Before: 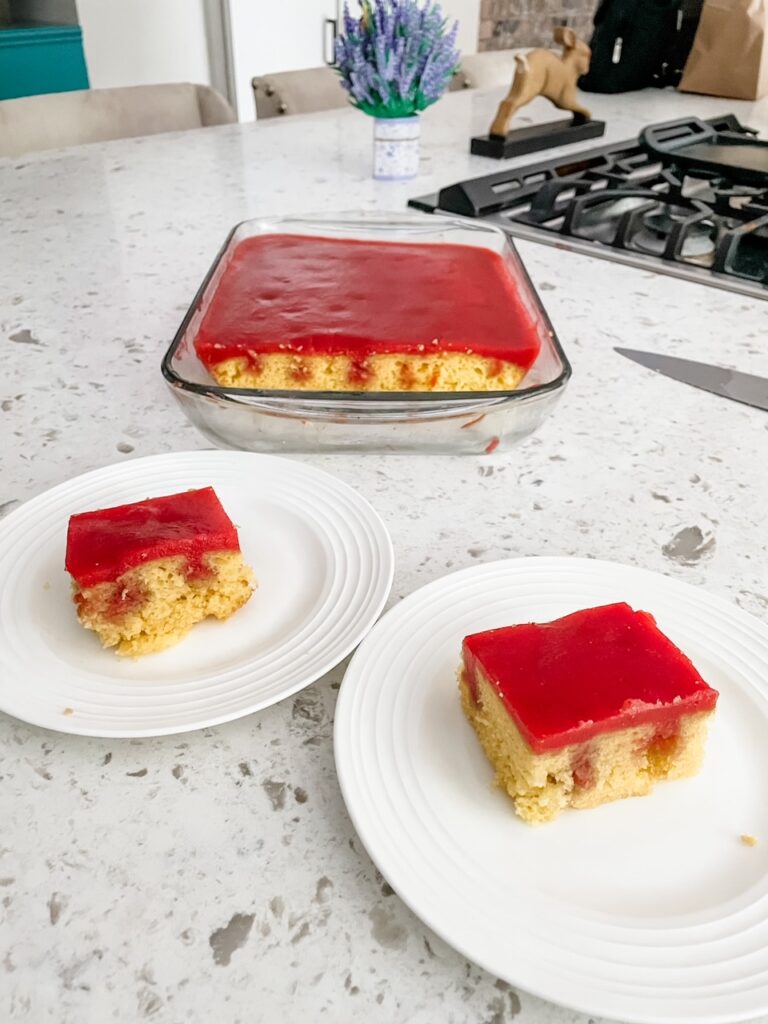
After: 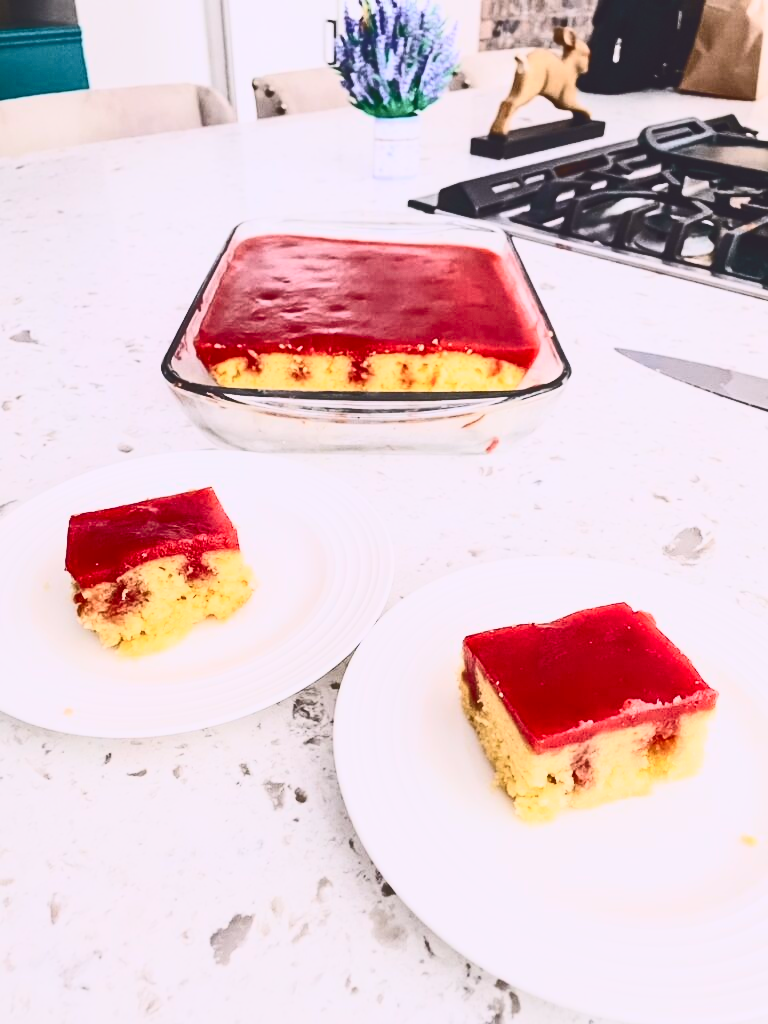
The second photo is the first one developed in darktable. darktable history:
tone curve: curves: ch0 [(0, 0.142) (0.384, 0.314) (0.752, 0.711) (0.991, 0.95)]; ch1 [(0.006, 0.129) (0.346, 0.384) (1, 1)]; ch2 [(0.003, 0.057) (0.261, 0.248) (1, 1)], color space Lab, independent channels
contrast brightness saturation: contrast 0.62, brightness 0.34, saturation 0.14
